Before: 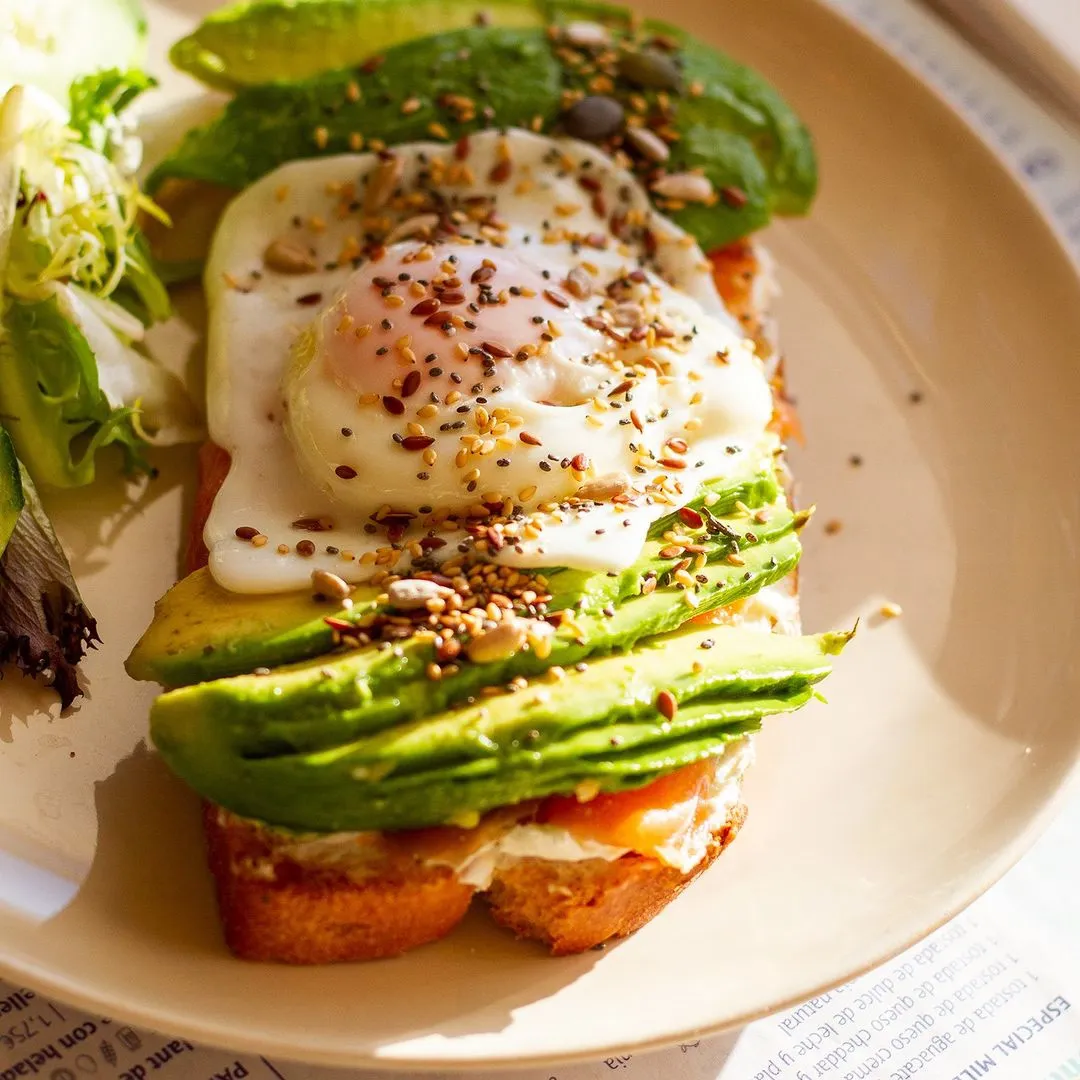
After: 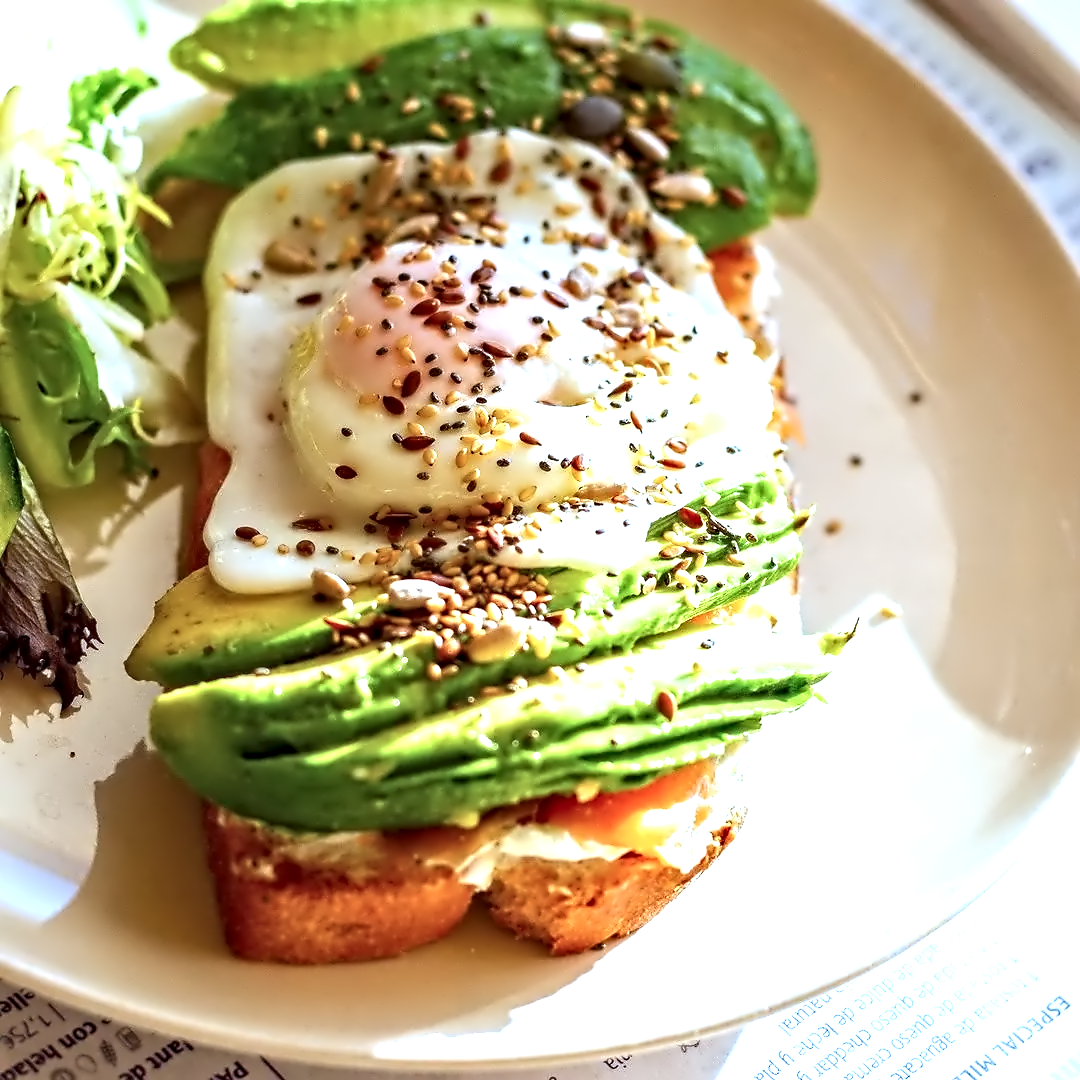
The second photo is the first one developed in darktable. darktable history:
color calibration: x 0.396, y 0.386, temperature 3669 K
exposure: black level correction 0, exposure 0.7 EV, compensate highlight preservation false
contrast equalizer: octaves 7, y [[0.5, 0.542, 0.583, 0.625, 0.667, 0.708], [0.5 ×6], [0.5 ×6], [0, 0.033, 0.067, 0.1, 0.133, 0.167], [0, 0.05, 0.1, 0.15, 0.2, 0.25]]
